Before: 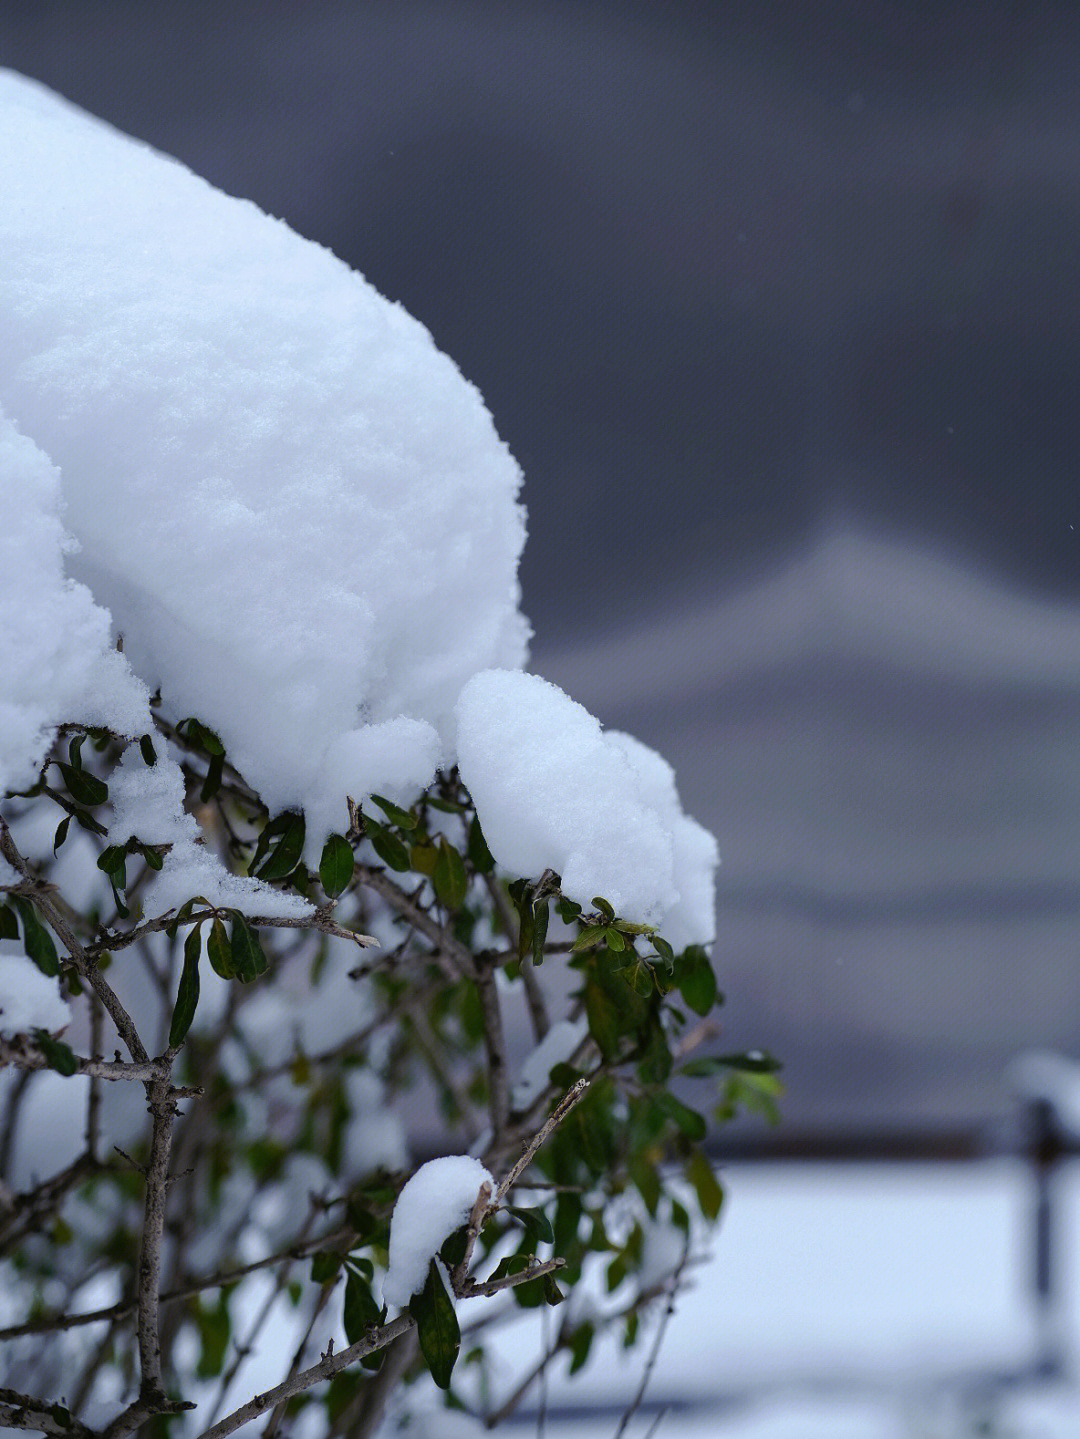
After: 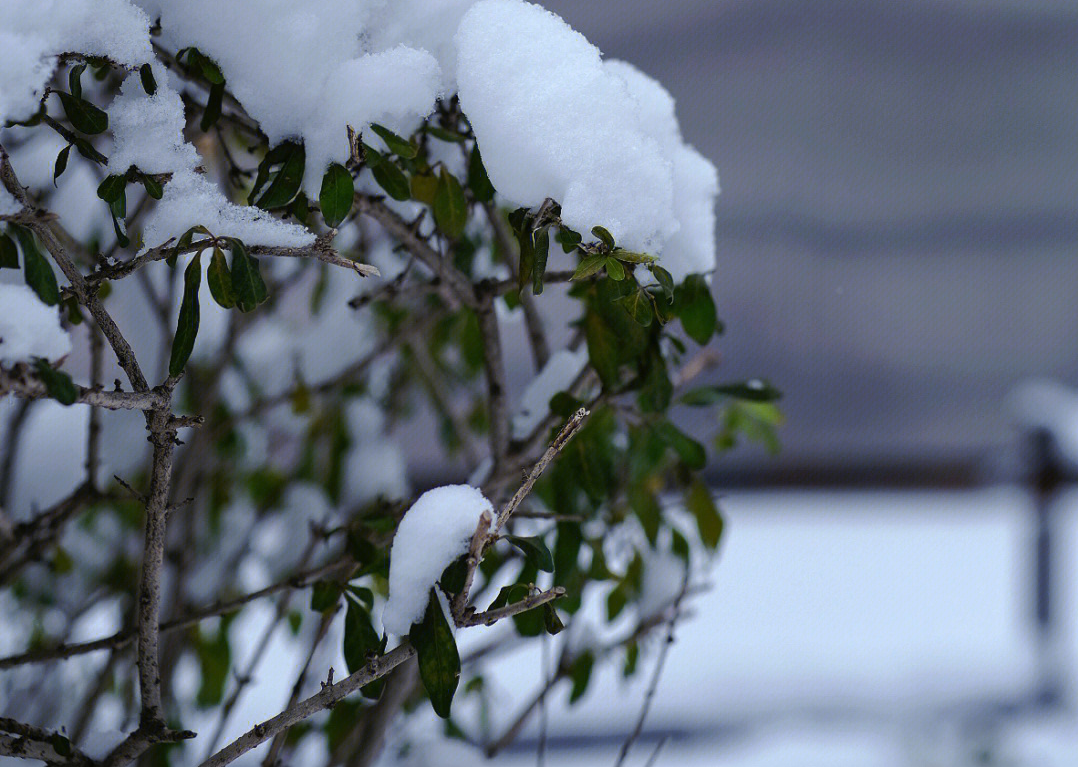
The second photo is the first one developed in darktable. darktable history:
crop and rotate: top 46.679%, right 0.109%
